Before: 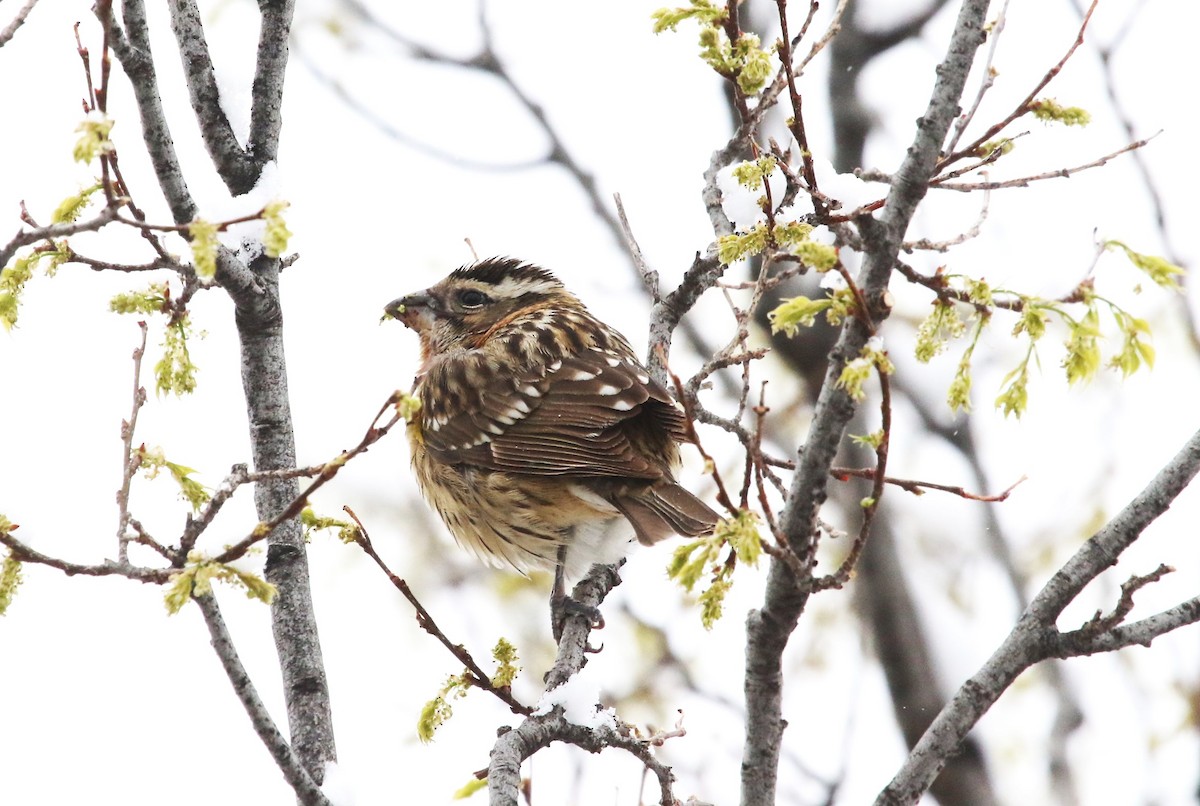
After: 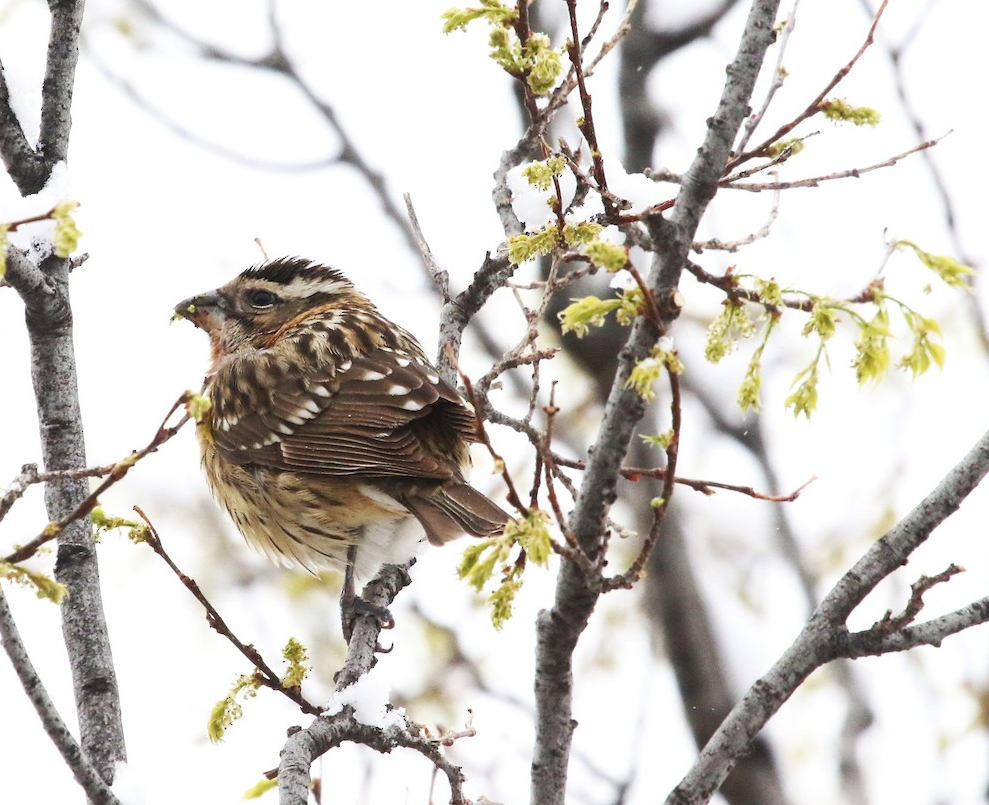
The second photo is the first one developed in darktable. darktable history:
crop: left 17.582%, bottom 0.031%
exposure: black level correction 0.002, compensate highlight preservation false
